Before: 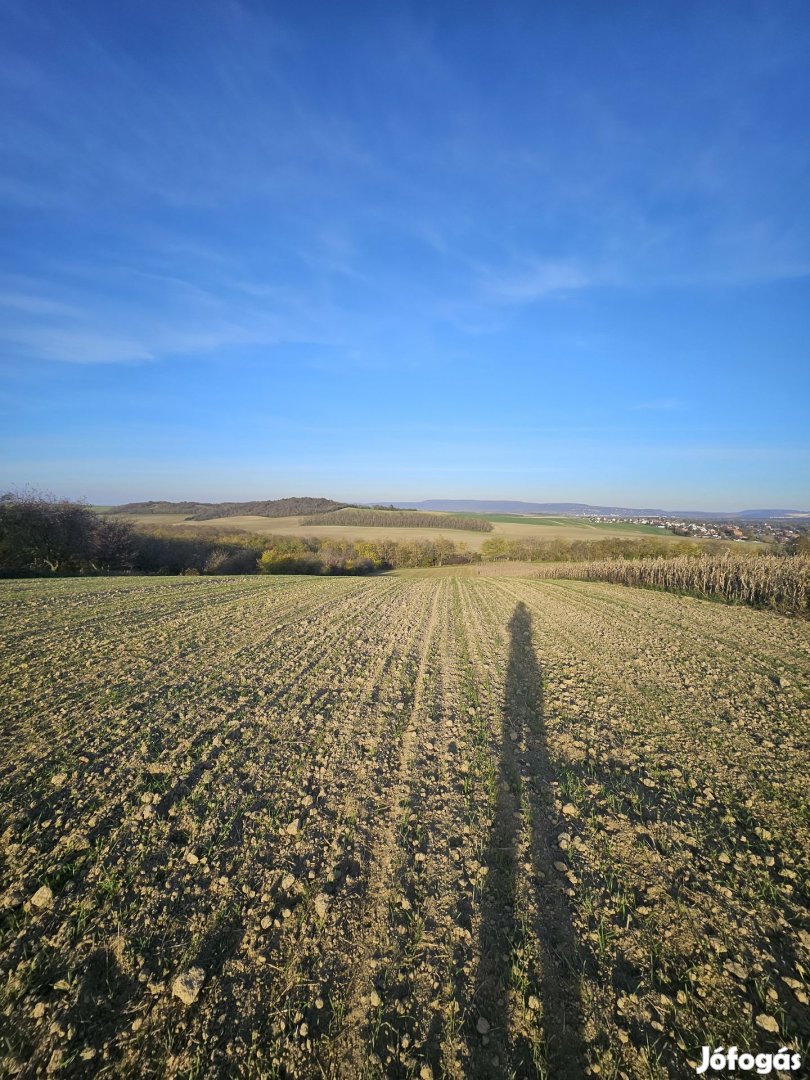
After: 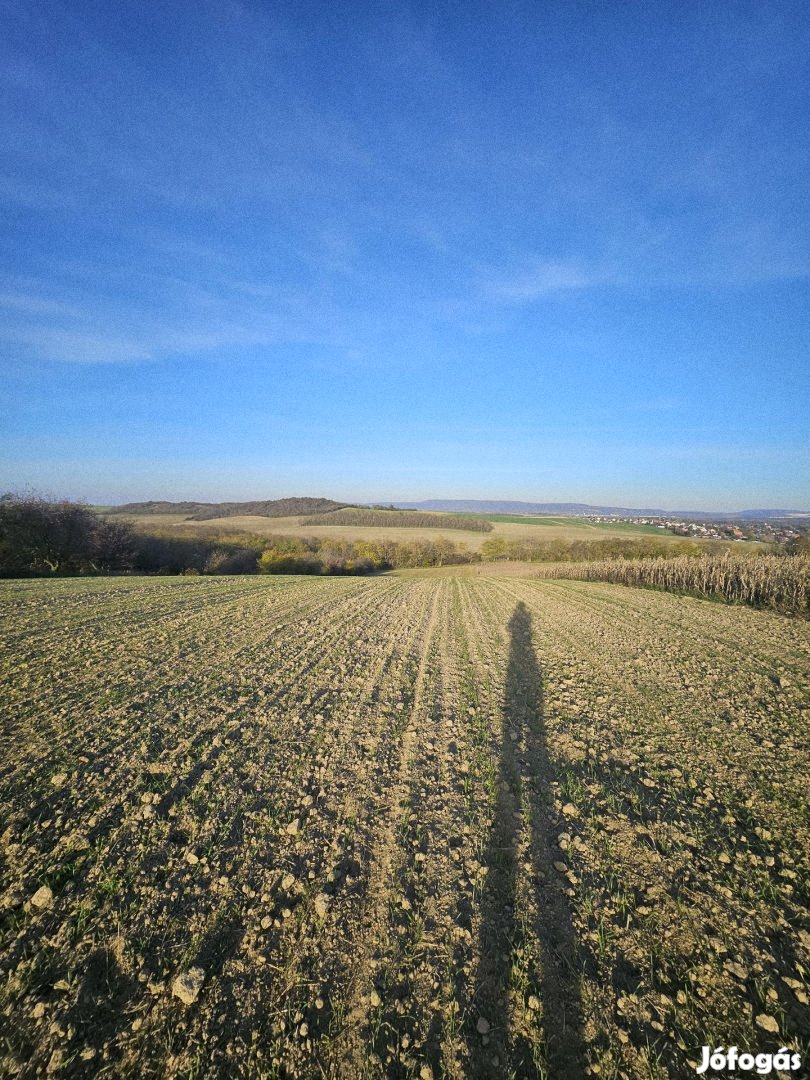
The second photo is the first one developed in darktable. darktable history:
grain: coarseness 0.09 ISO
shadows and highlights: shadows 12, white point adjustment 1.2, highlights -0.36, soften with gaussian
